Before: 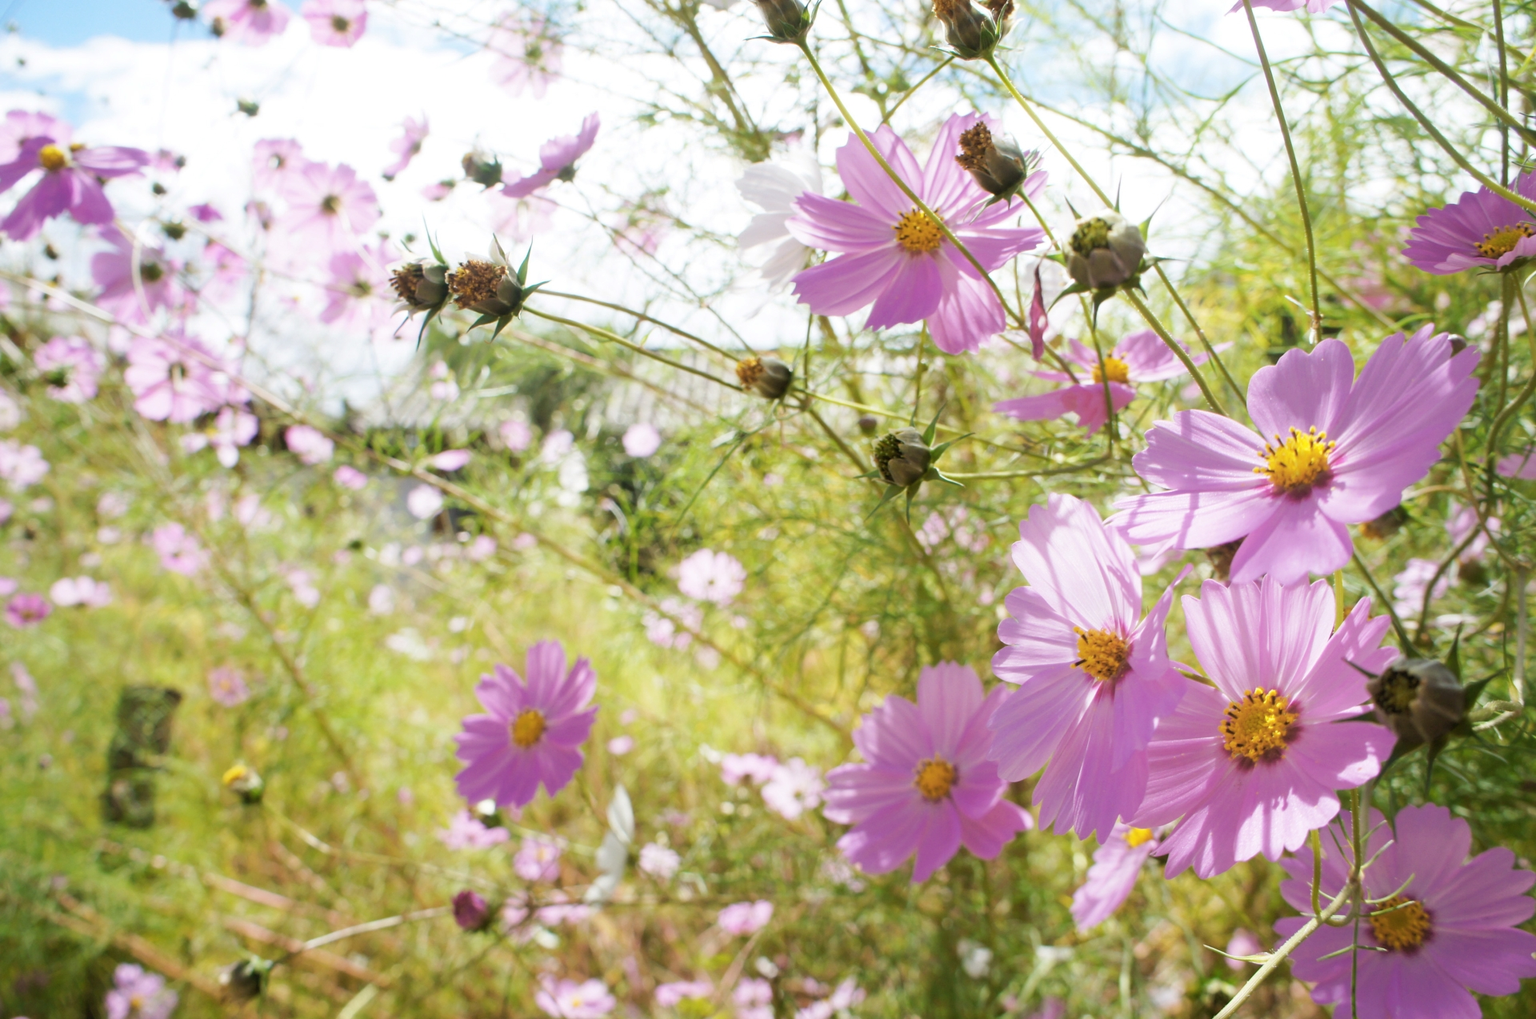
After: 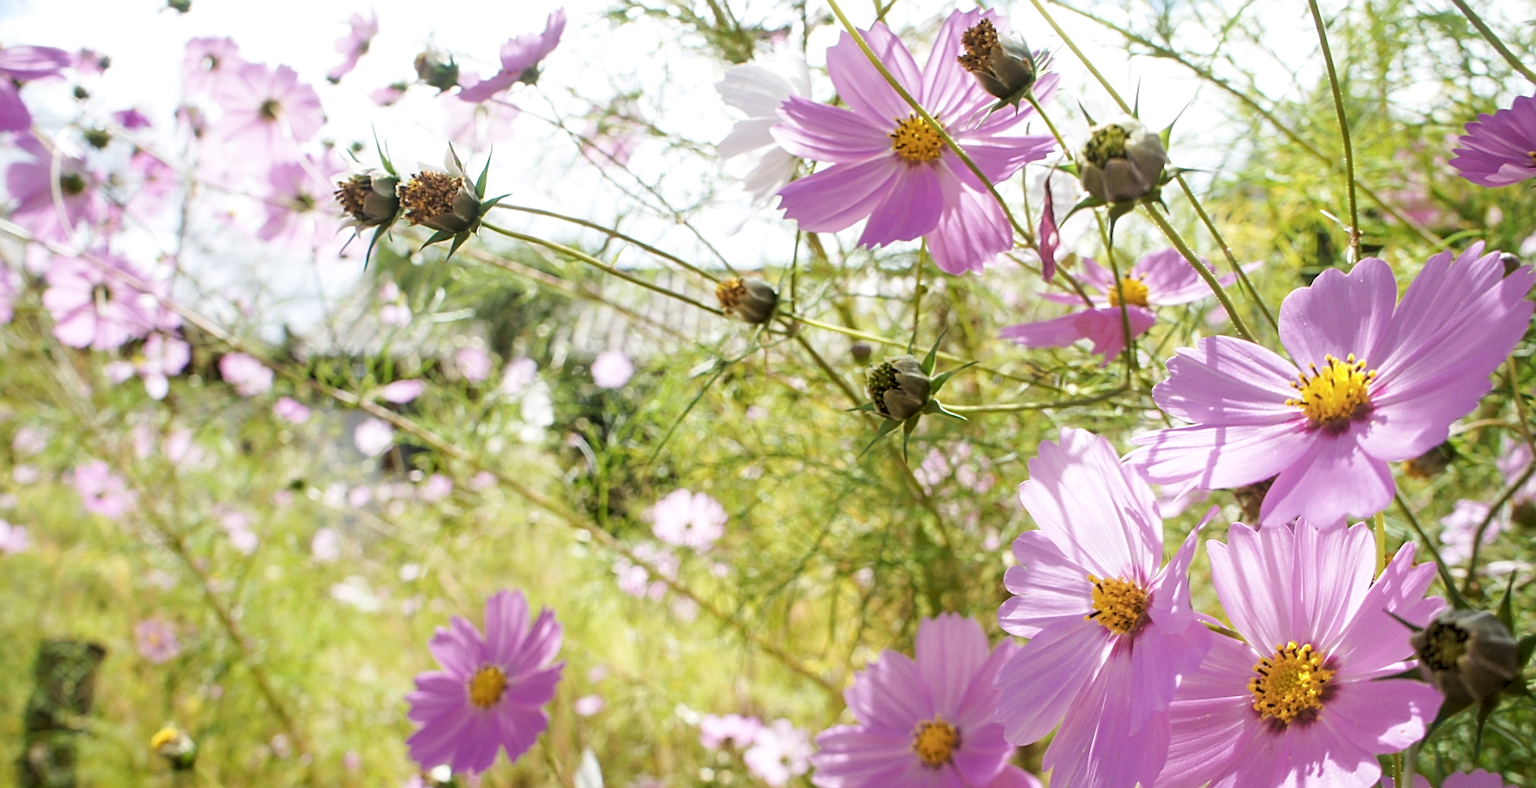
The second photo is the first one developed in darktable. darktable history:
sharpen: on, module defaults
crop: left 5.596%, top 10.314%, right 3.534%, bottom 19.395%
local contrast: on, module defaults
